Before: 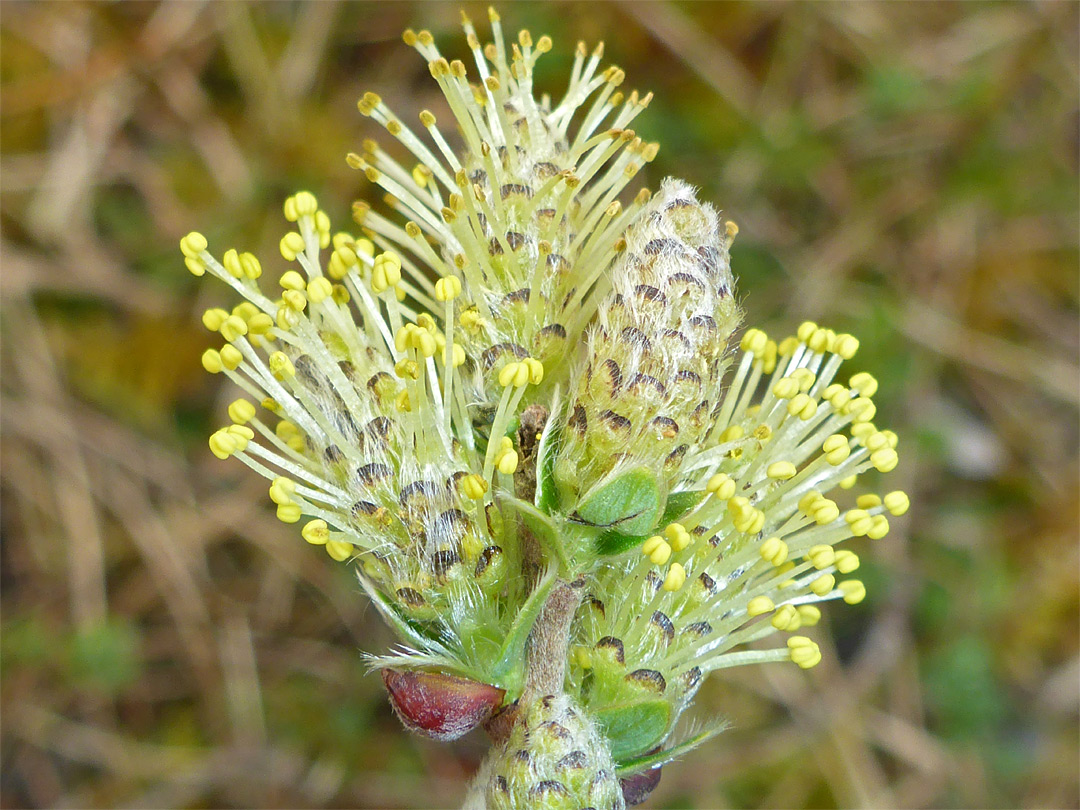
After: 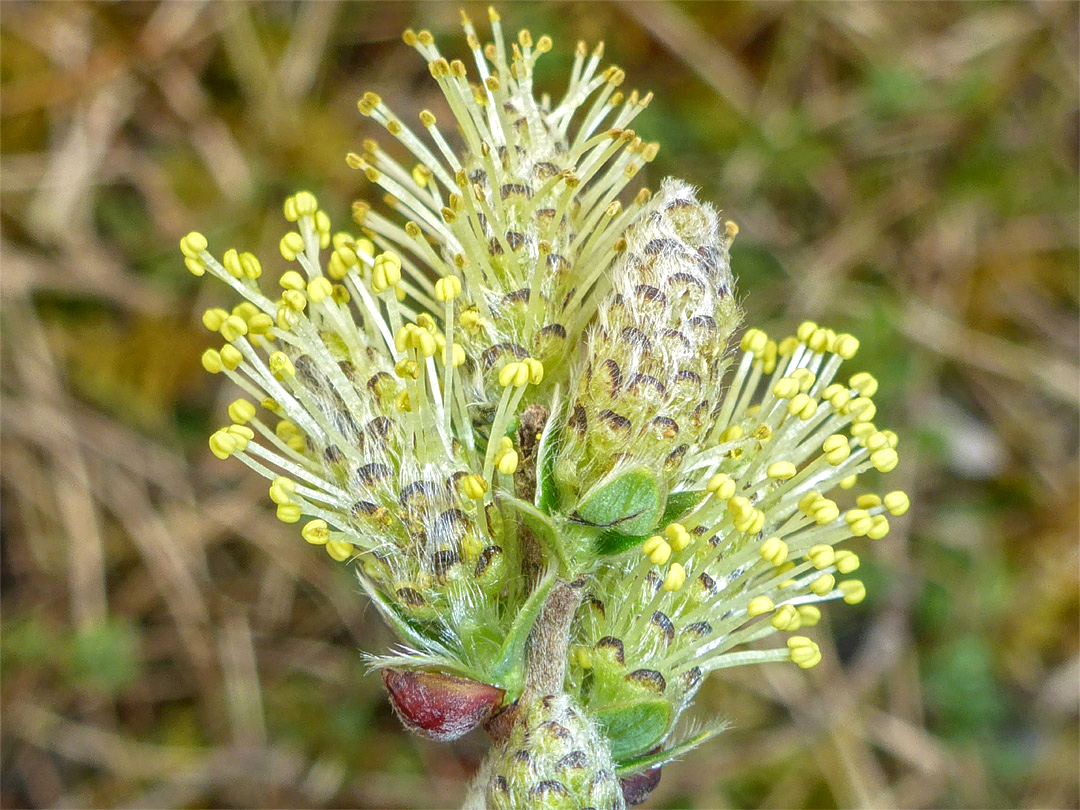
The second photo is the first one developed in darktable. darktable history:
local contrast: highlights 75%, shadows 55%, detail 177%, midtone range 0.213
